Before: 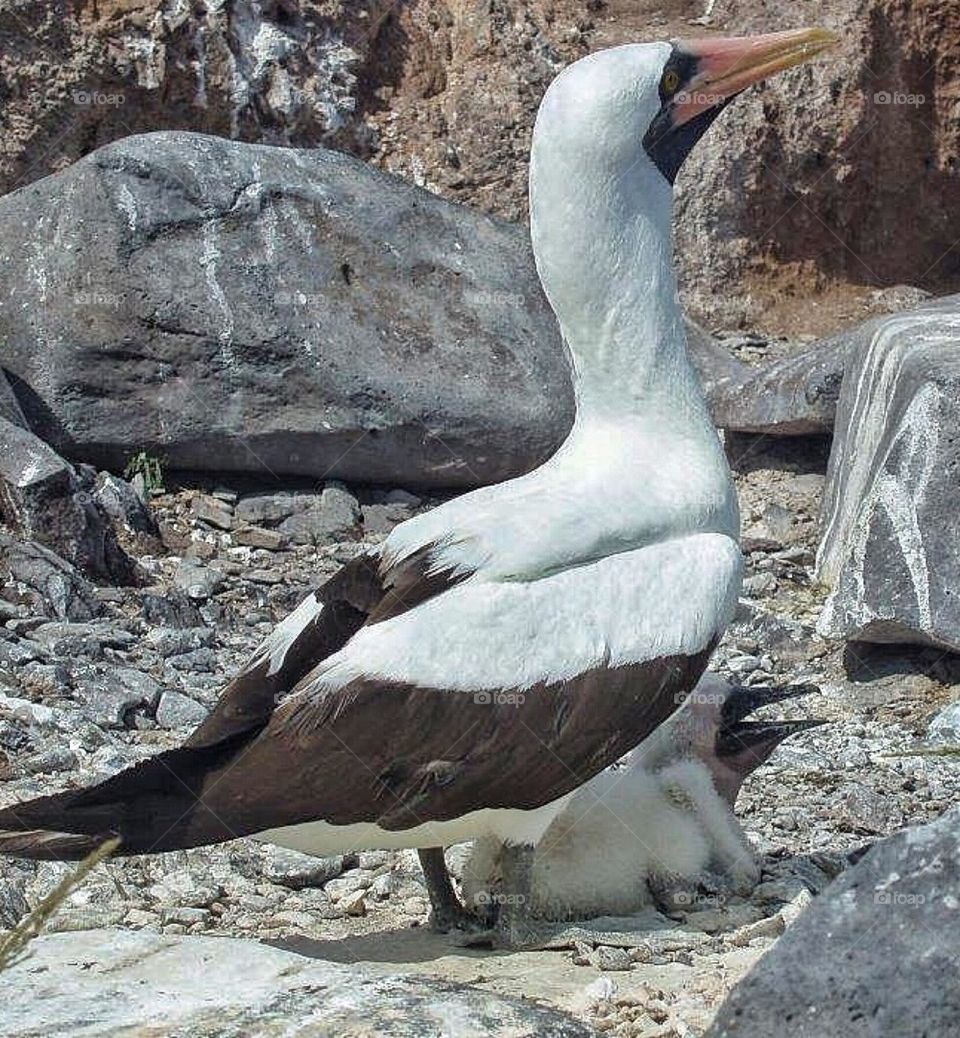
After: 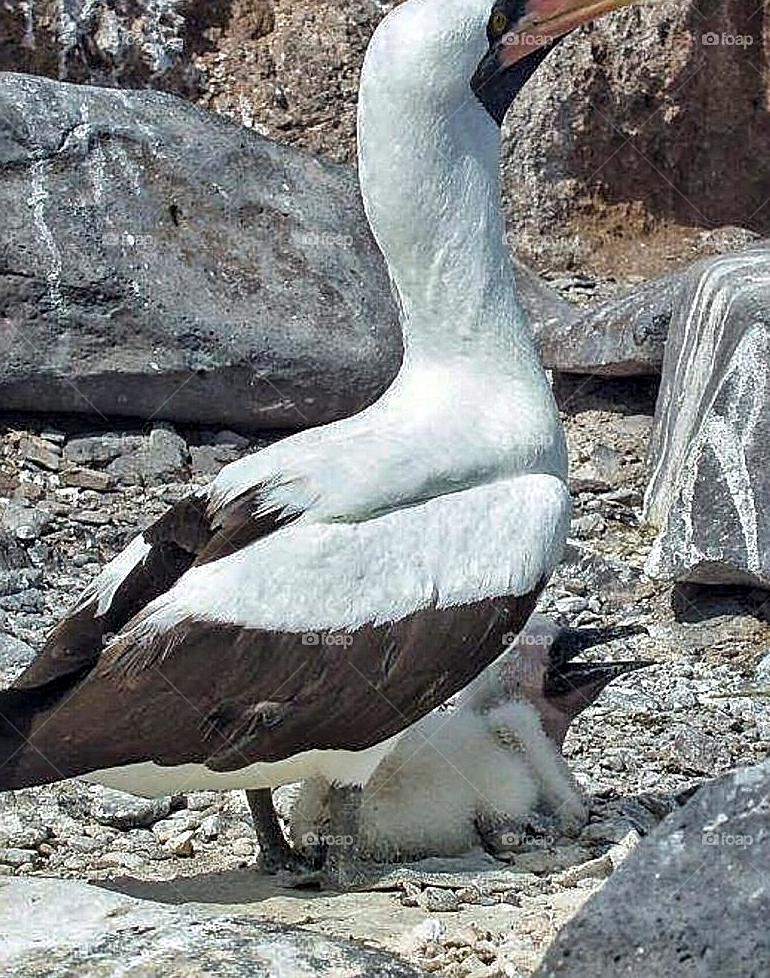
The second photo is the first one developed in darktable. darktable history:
crop and rotate: left 17.959%, top 5.771%, right 1.742%
sharpen: on, module defaults
contrast equalizer: octaves 7, y [[0.6 ×6], [0.55 ×6], [0 ×6], [0 ×6], [0 ×6]], mix 0.3
